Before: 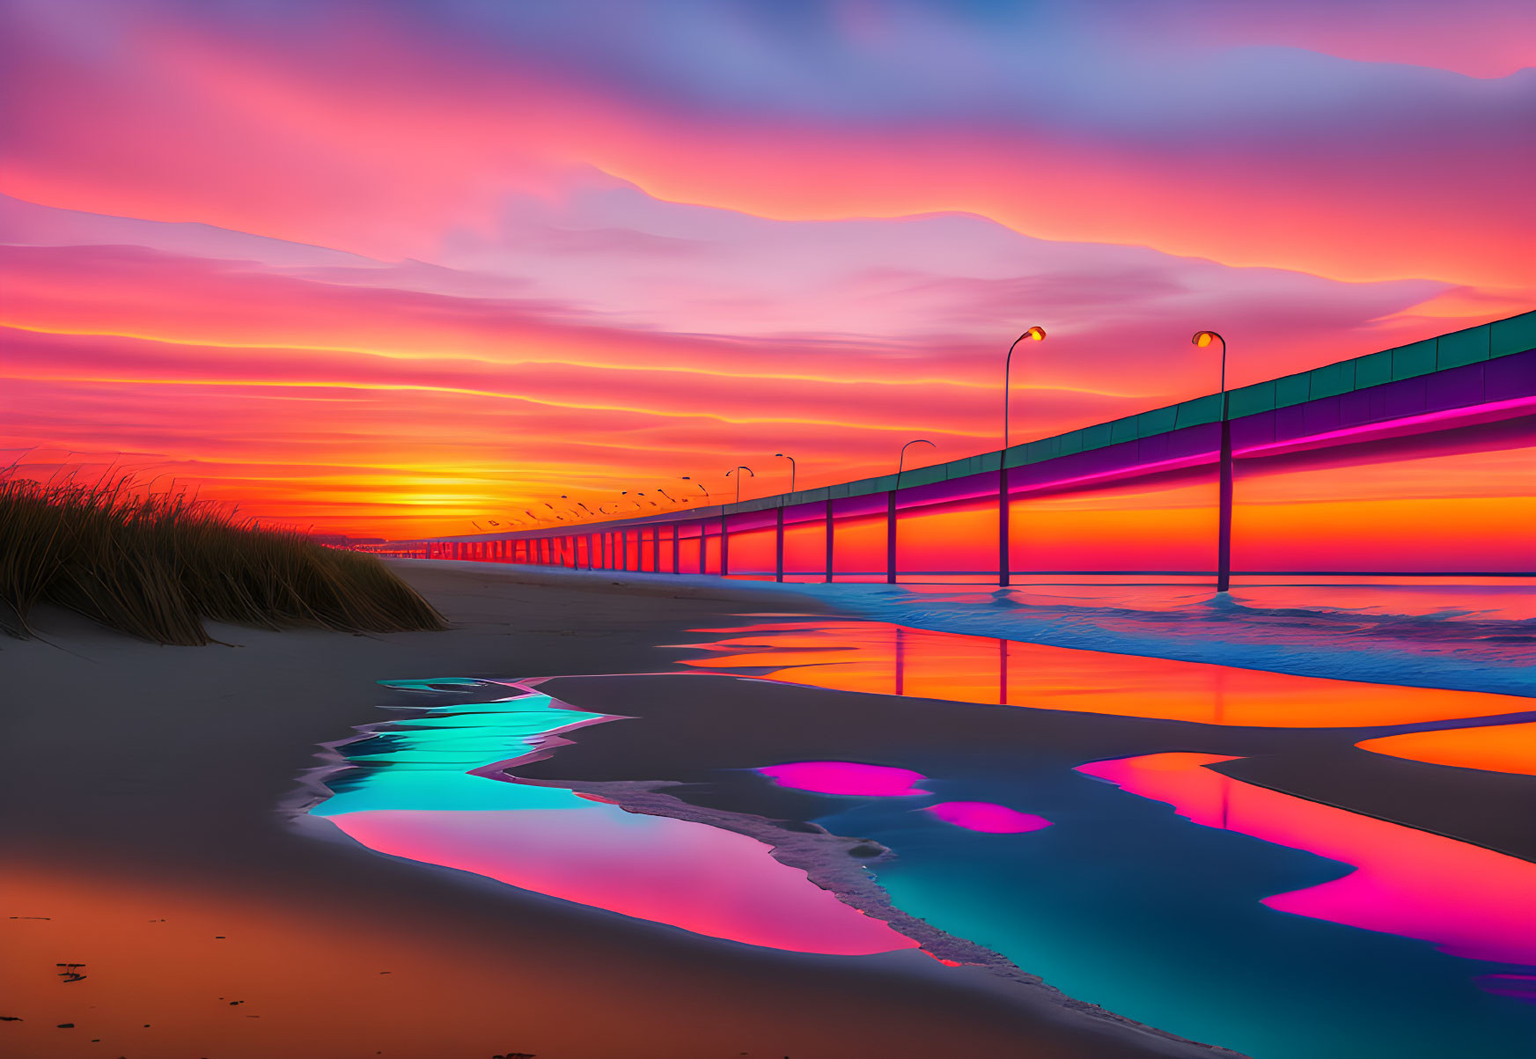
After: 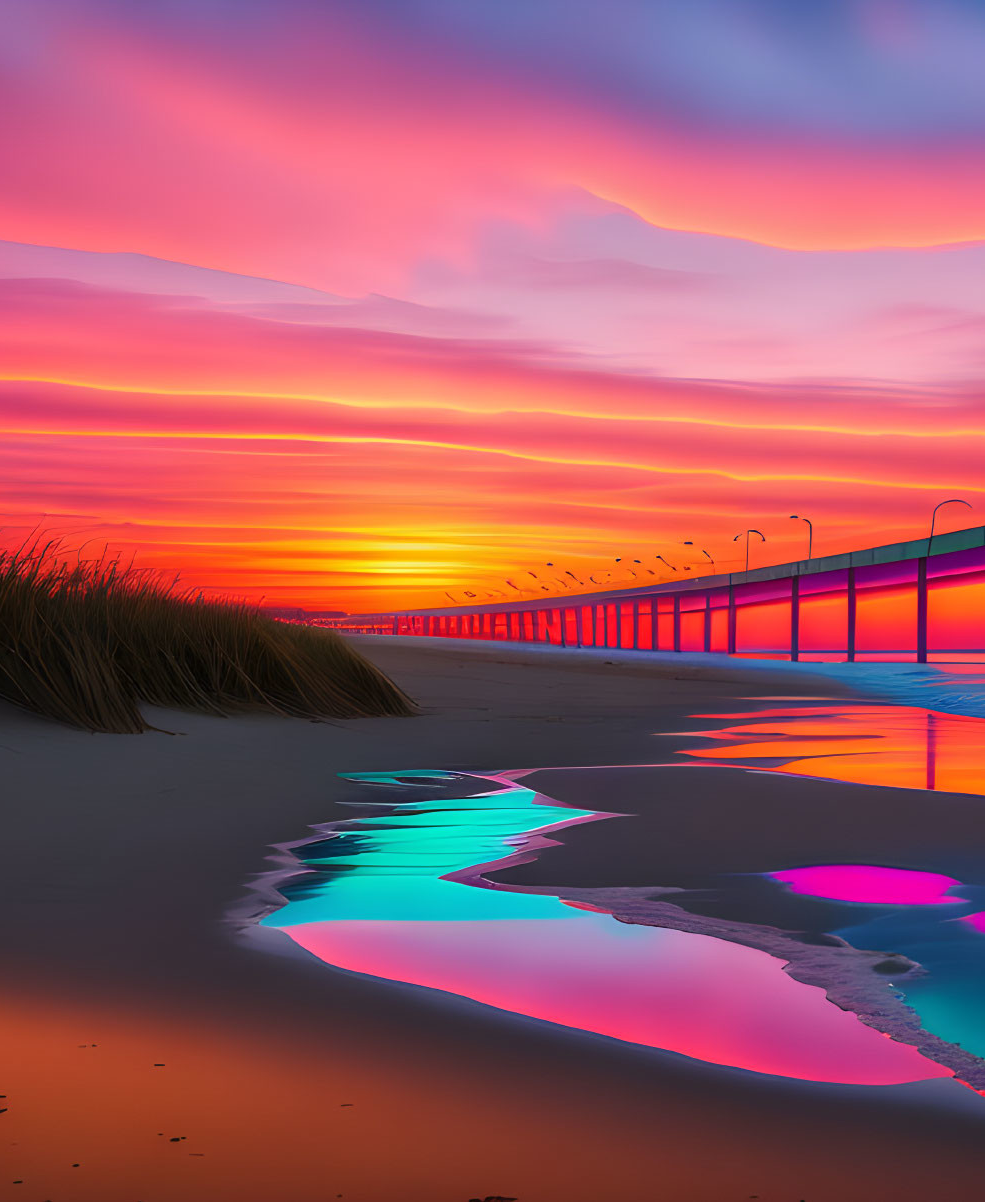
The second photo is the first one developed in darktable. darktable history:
crop: left 5.236%, right 38.278%
